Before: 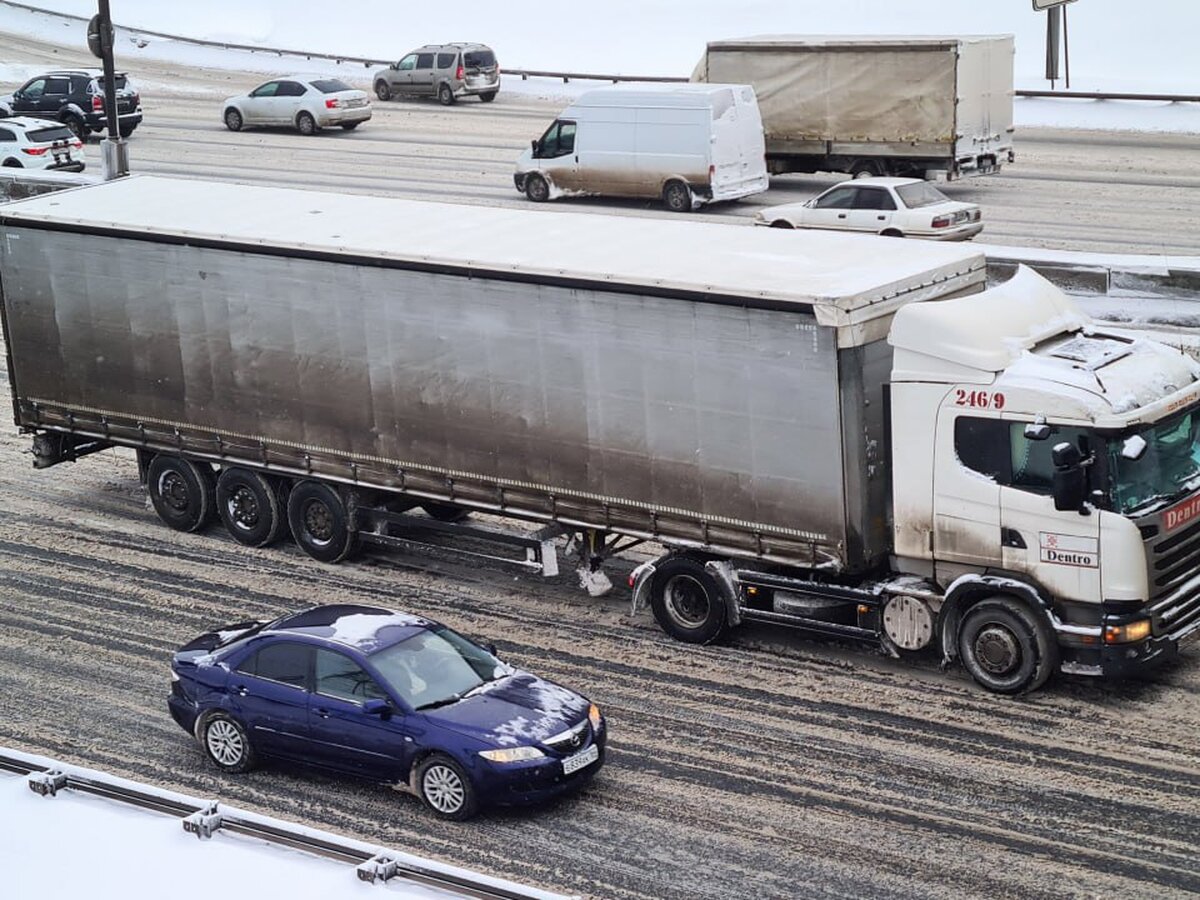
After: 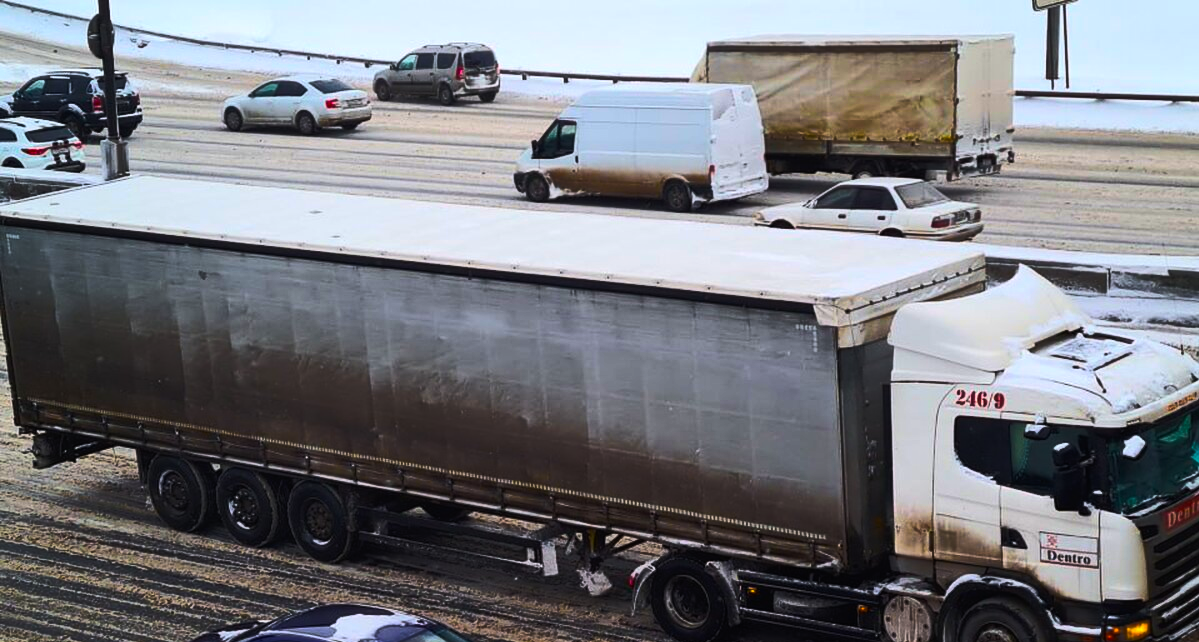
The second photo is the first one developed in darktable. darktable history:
crop: bottom 28.576%
color zones: curves: ch0 [(0.224, 0.526) (0.75, 0.5)]; ch1 [(0.055, 0.526) (0.224, 0.761) (0.377, 0.526) (0.75, 0.5)]
contrast equalizer: octaves 7, y [[0.6 ×6], [0.55 ×6], [0 ×6], [0 ×6], [0 ×6]], mix -0.3
color balance rgb: linear chroma grading › global chroma 40.15%, perceptual saturation grading › global saturation 60.58%, perceptual saturation grading › highlights 20.44%, perceptual saturation grading › shadows -50.36%, perceptual brilliance grading › highlights 2.19%, perceptual brilliance grading › mid-tones -50.36%, perceptual brilliance grading › shadows -50.36%
